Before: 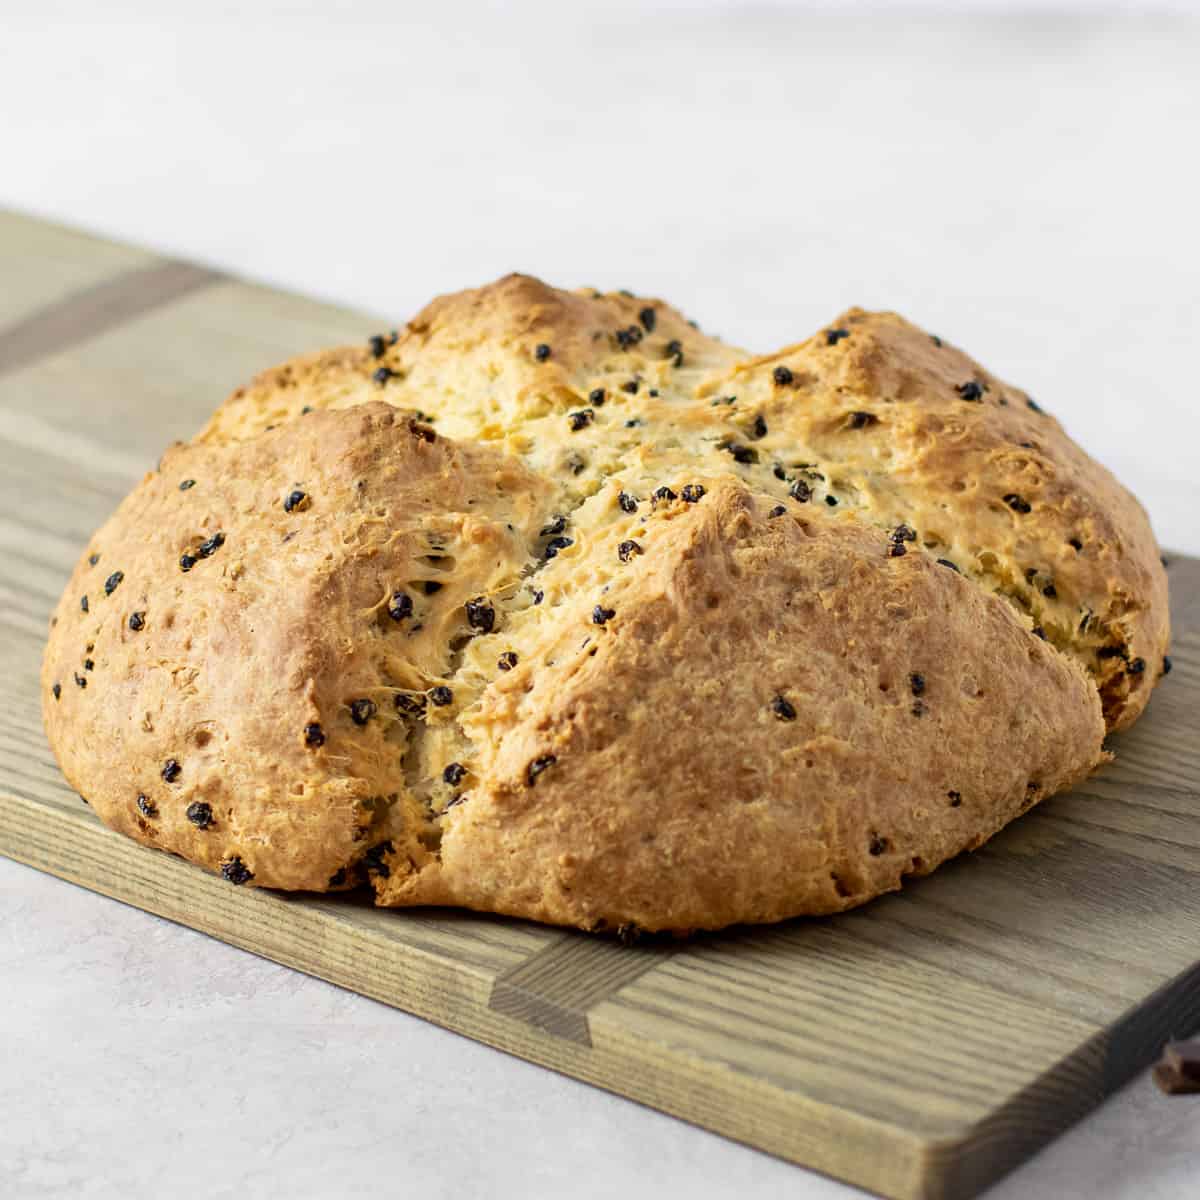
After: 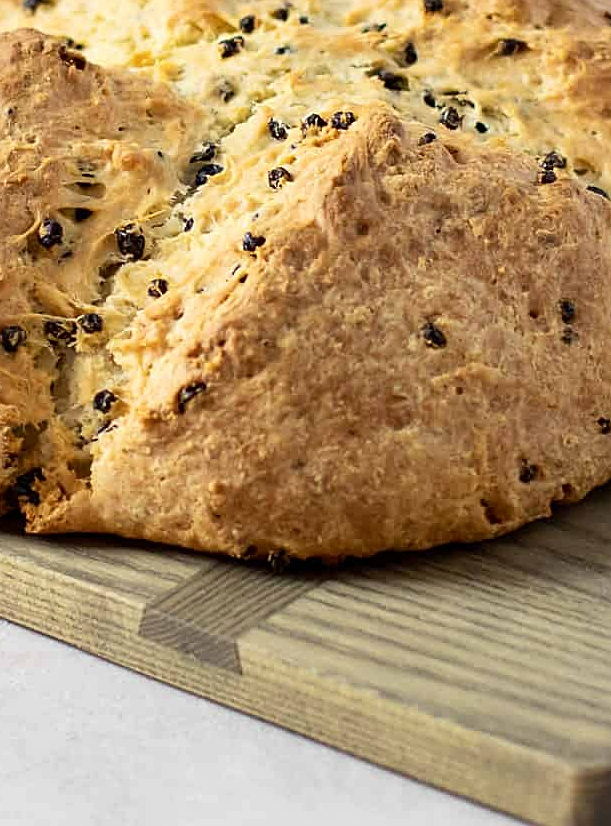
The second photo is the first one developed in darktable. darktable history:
tone equalizer: -8 EV -0.55 EV
sharpen: on, module defaults
contrast brightness saturation: contrast 0.1, brightness 0.02, saturation 0.02
crop and rotate: left 29.237%, top 31.152%, right 19.807%
color correction: saturation 0.98
